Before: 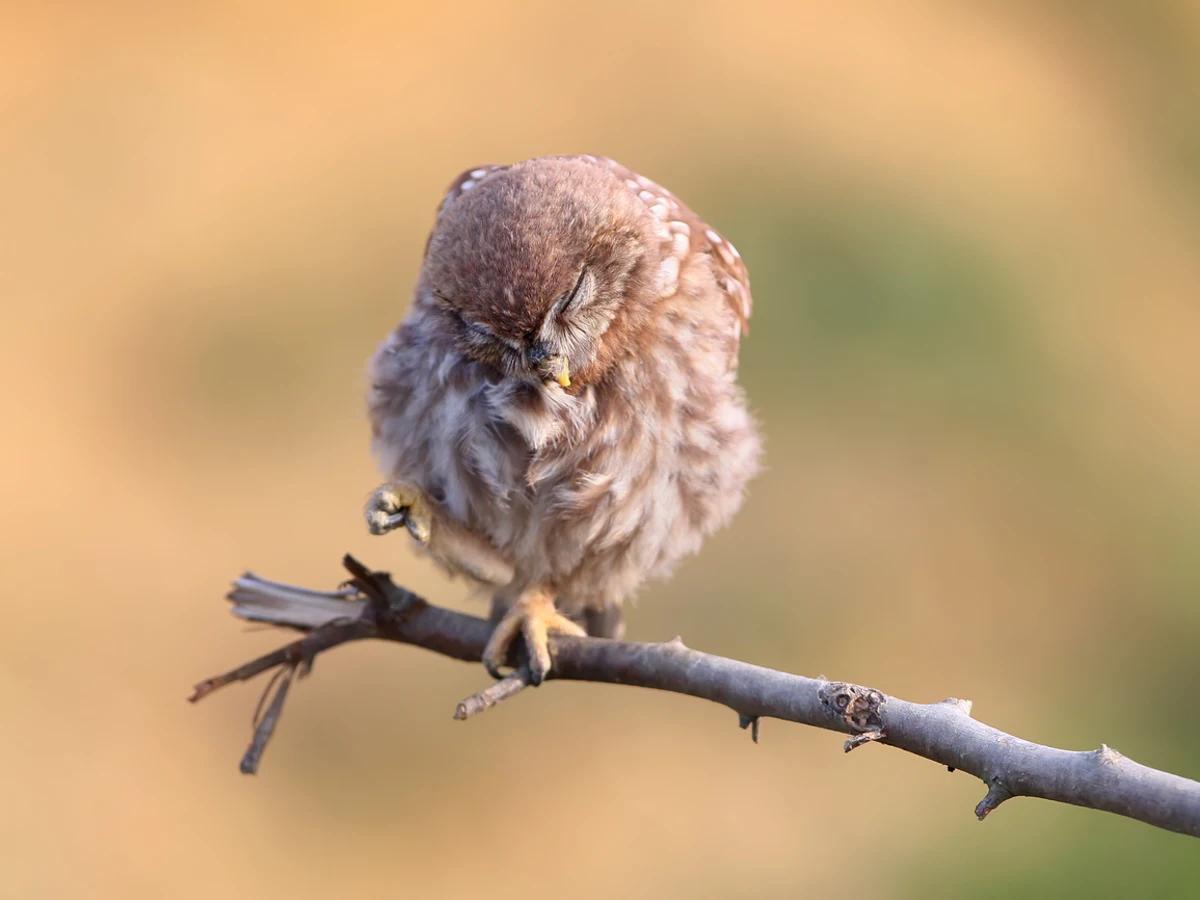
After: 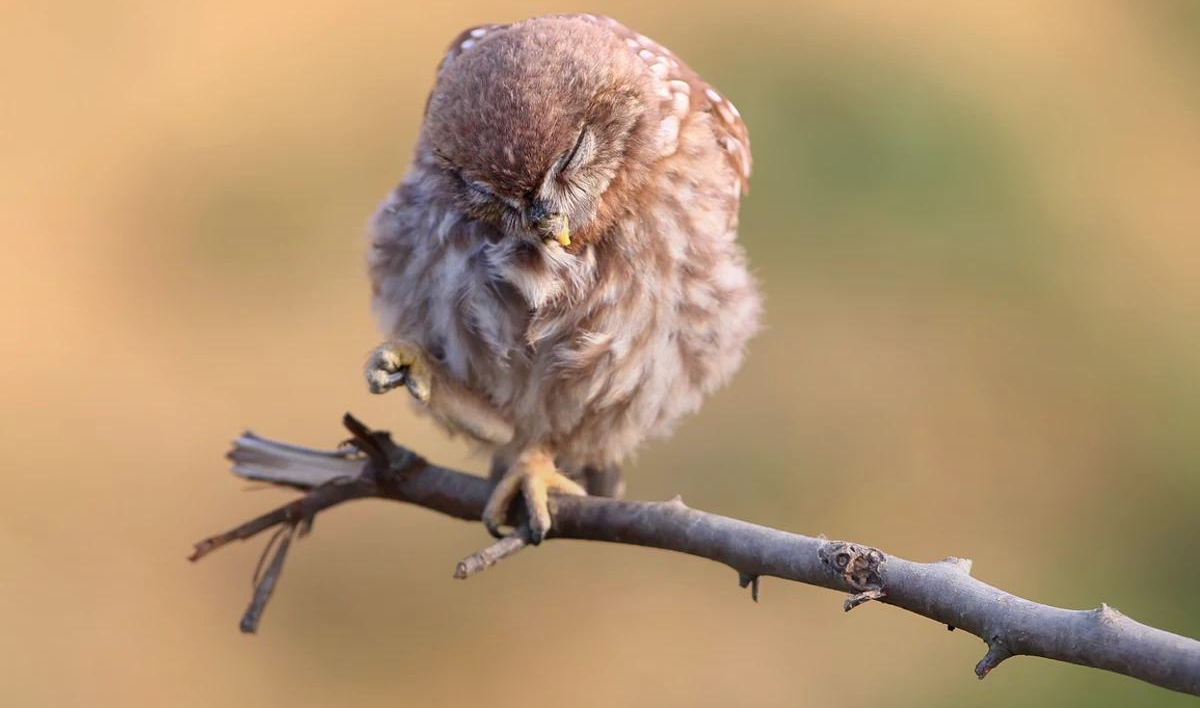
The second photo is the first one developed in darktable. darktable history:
crop and rotate: top 15.774%, bottom 5.506%
graduated density: rotation -180°, offset 24.95
